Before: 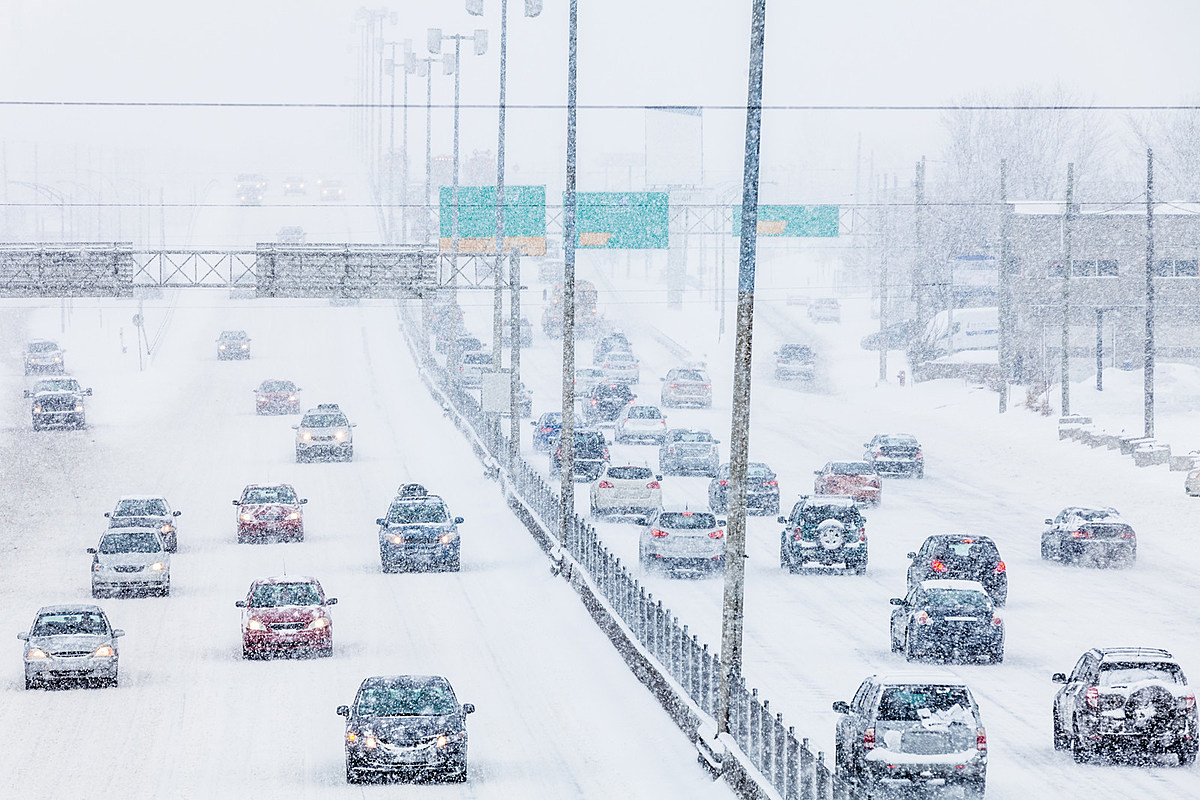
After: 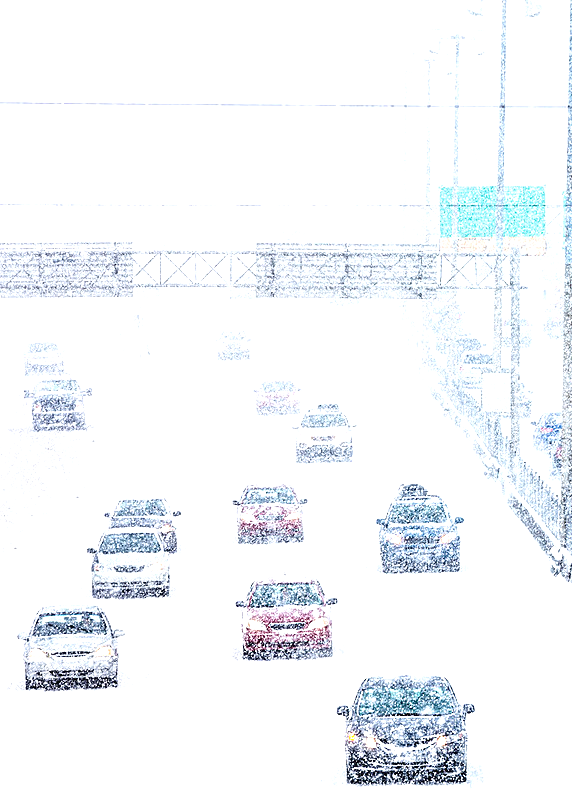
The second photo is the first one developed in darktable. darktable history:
crop and rotate: left 0.014%, top 0%, right 52.313%
exposure: black level correction 0, exposure 0.846 EV, compensate highlight preservation false
